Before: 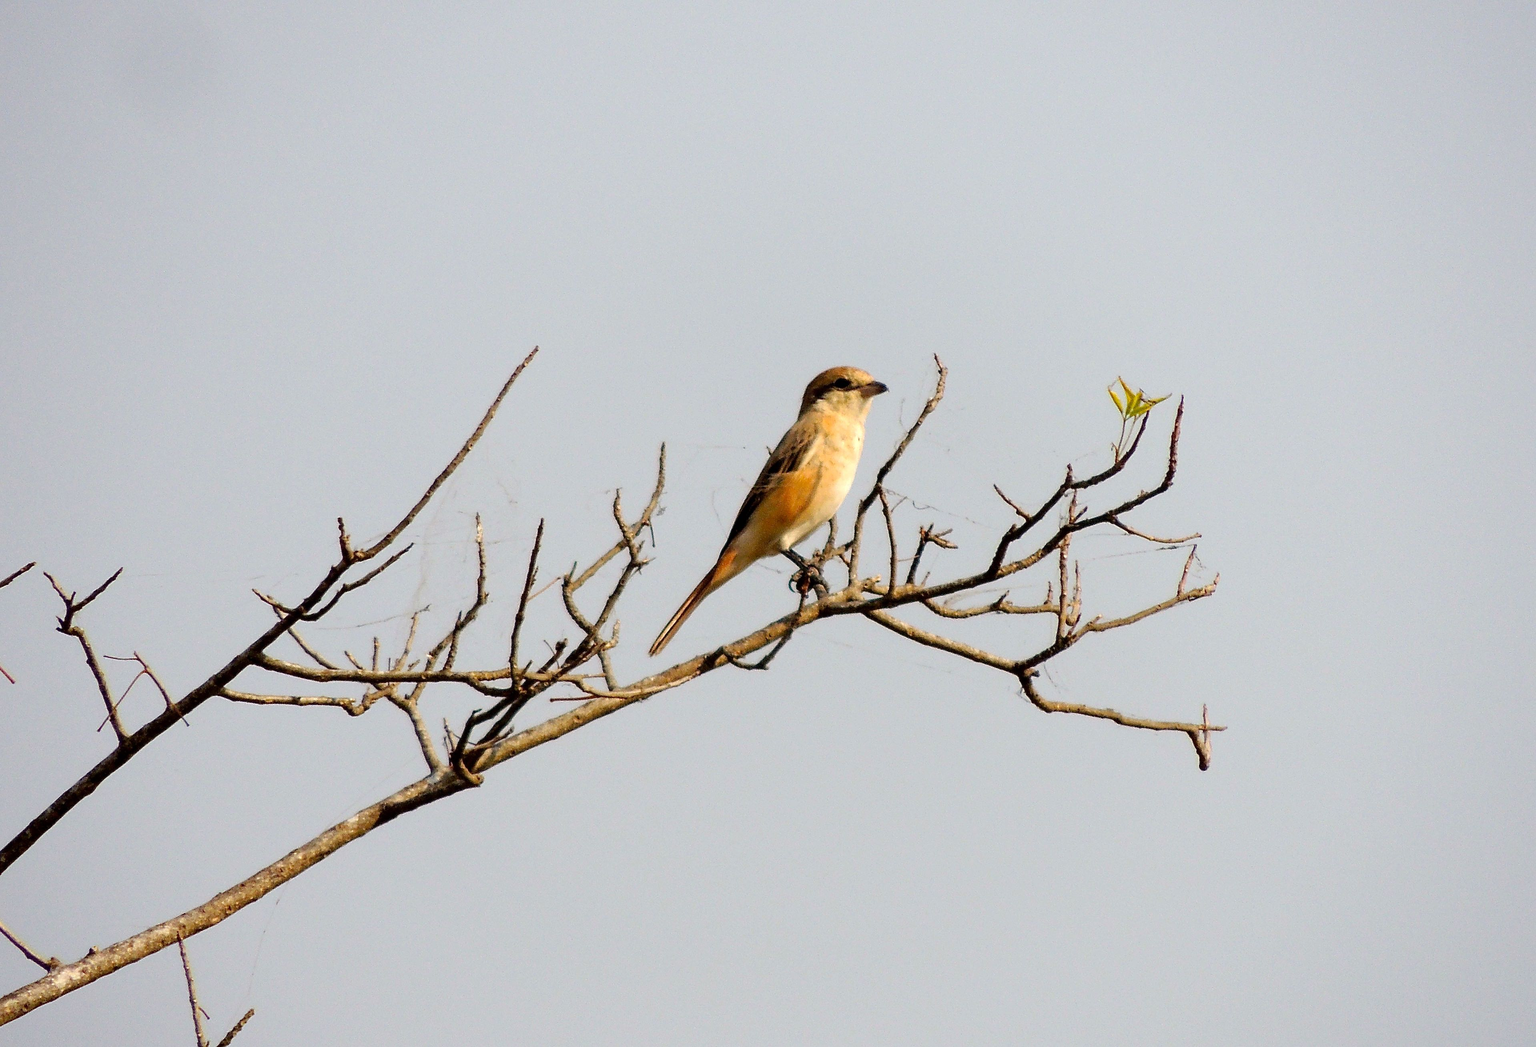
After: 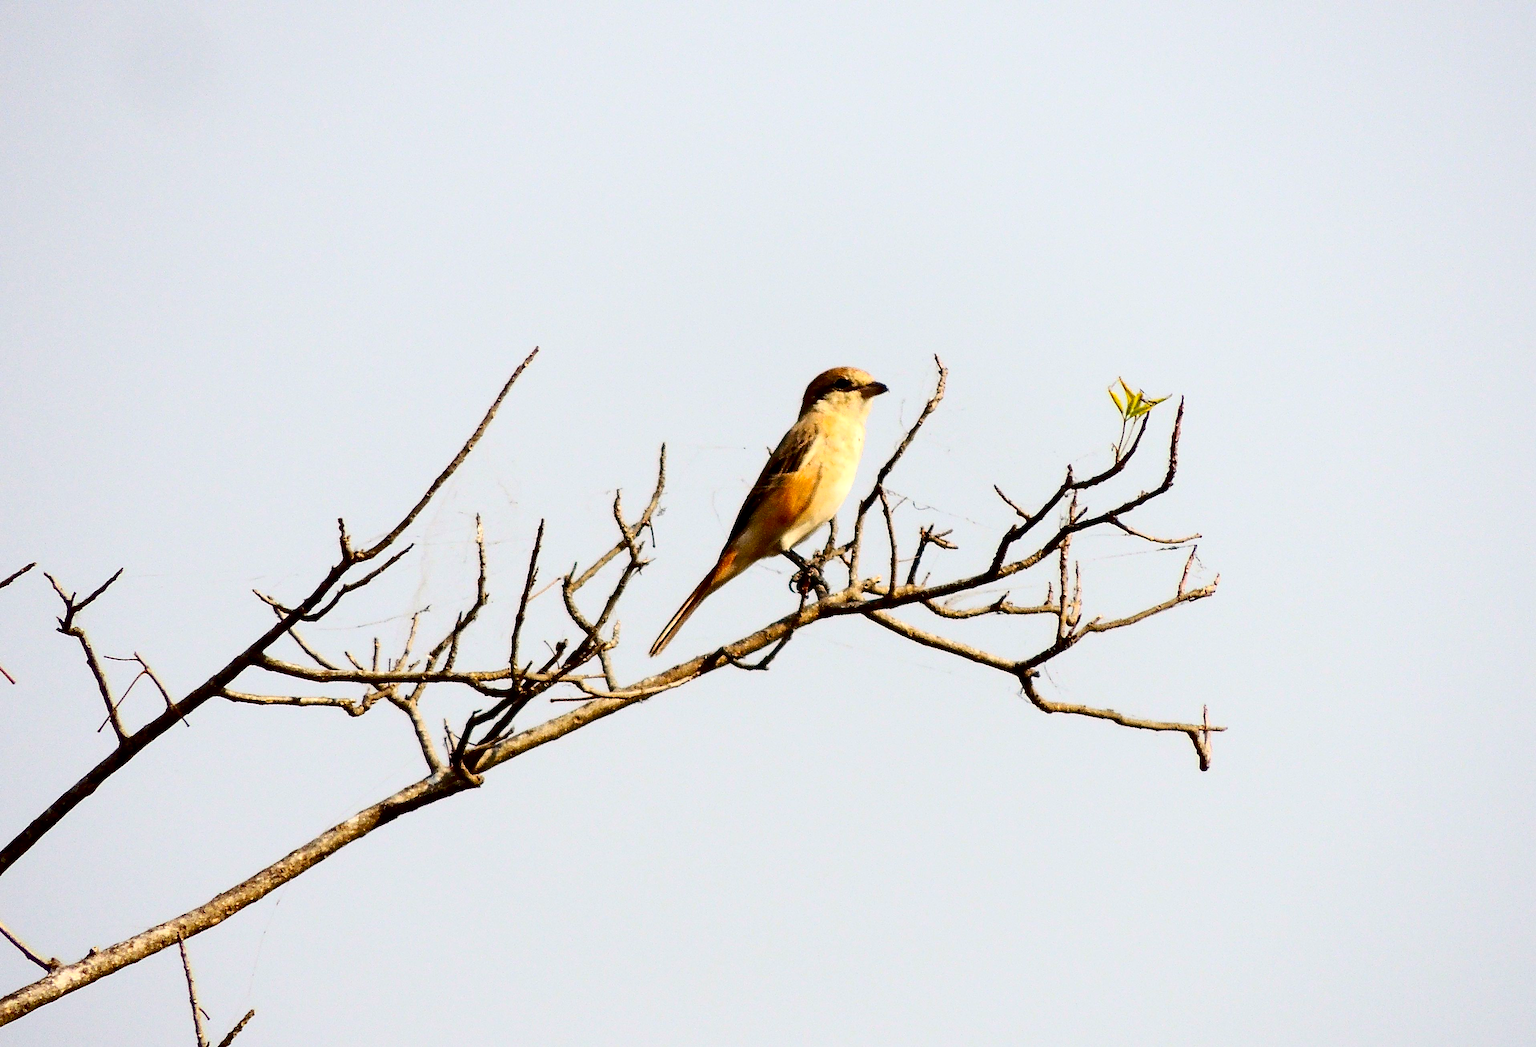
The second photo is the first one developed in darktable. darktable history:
contrast brightness saturation: contrast 0.328, brightness -0.085, saturation 0.167
exposure: black level correction 0.001, exposure 0.143 EV, compensate exposure bias true, compensate highlight preservation false
